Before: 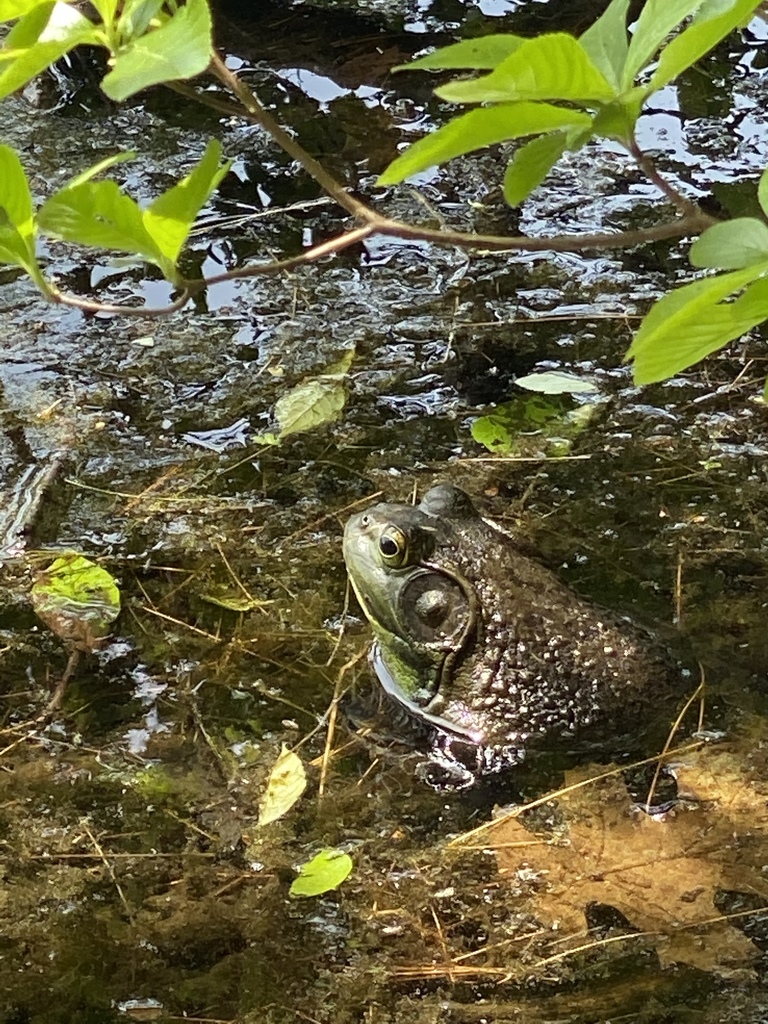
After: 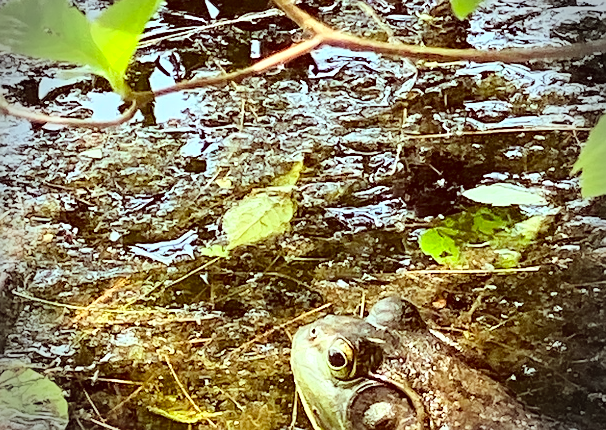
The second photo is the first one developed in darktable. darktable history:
color correction: highlights a* -7.27, highlights b* -0.173, shadows a* 20.11, shadows b* 11.93
vignetting: fall-off radius 30.89%, saturation -0.641, unbound false
sharpen: radius 0.973, amount 0.604
crop: left 6.811%, top 18.374%, right 14.268%, bottom 39.593%
base curve: curves: ch0 [(0, 0) (0.028, 0.03) (0.121, 0.232) (0.46, 0.748) (0.859, 0.968) (1, 1)], fusion 1
